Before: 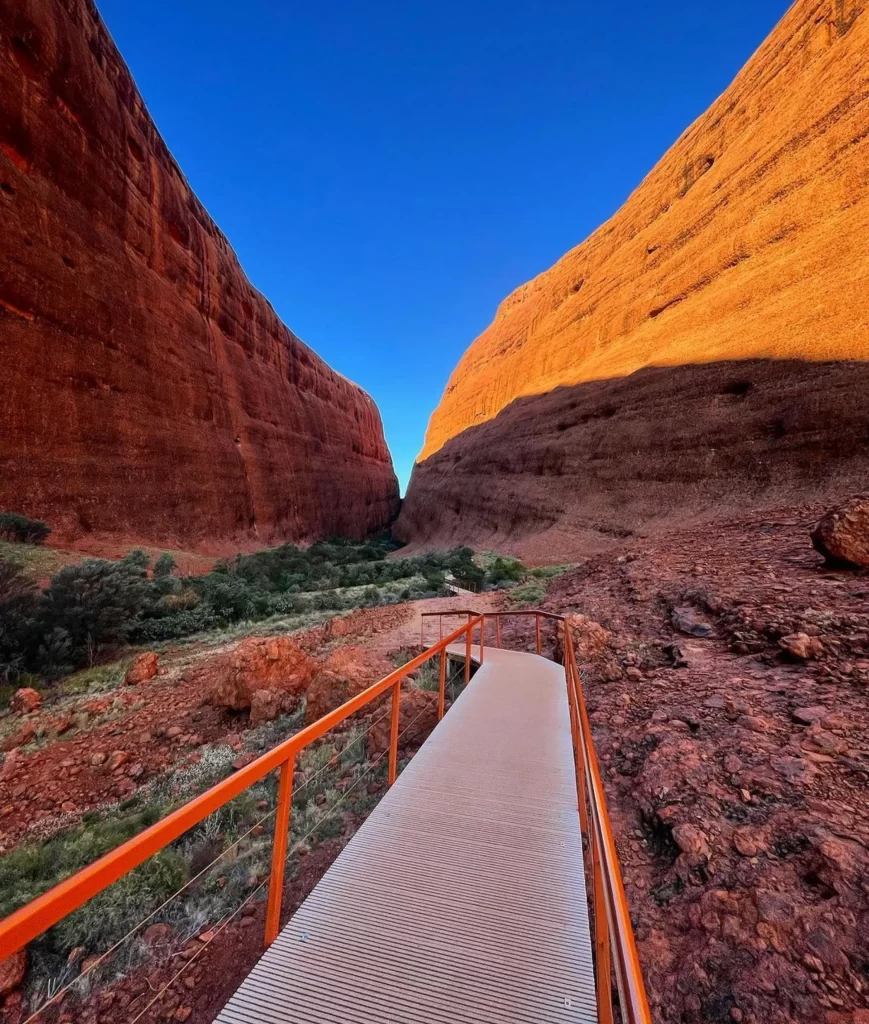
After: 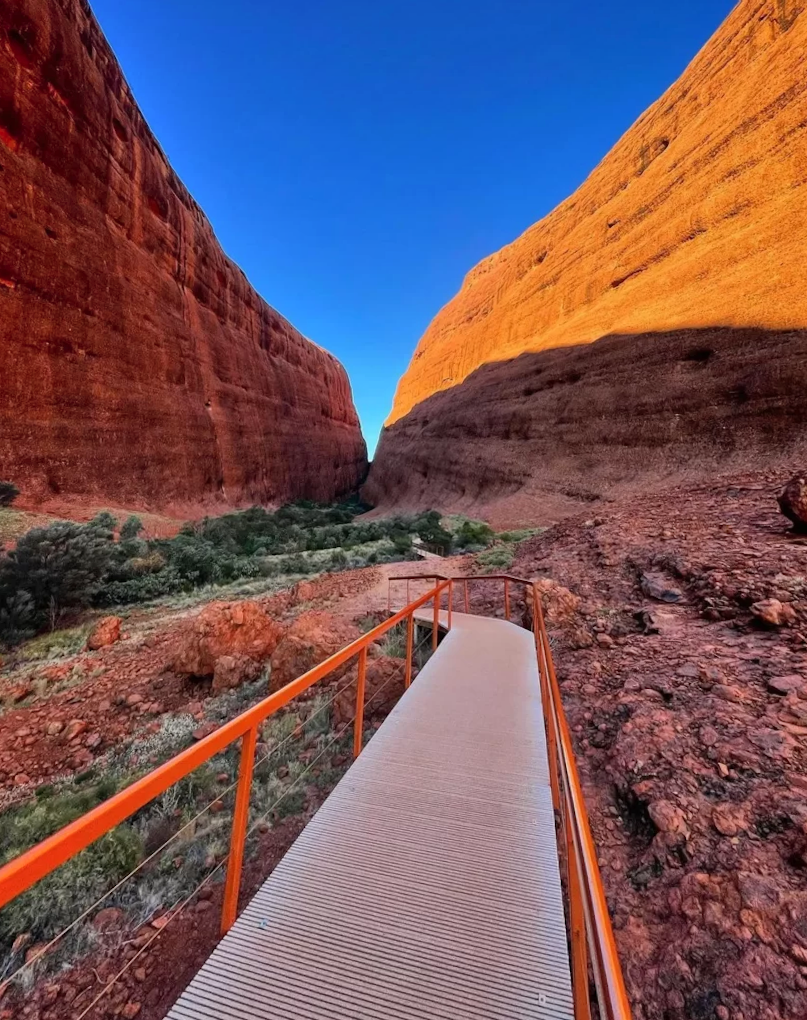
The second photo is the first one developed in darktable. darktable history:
rotate and perspective: rotation 0.215°, lens shift (vertical) -0.139, crop left 0.069, crop right 0.939, crop top 0.002, crop bottom 0.996
shadows and highlights: soften with gaussian
